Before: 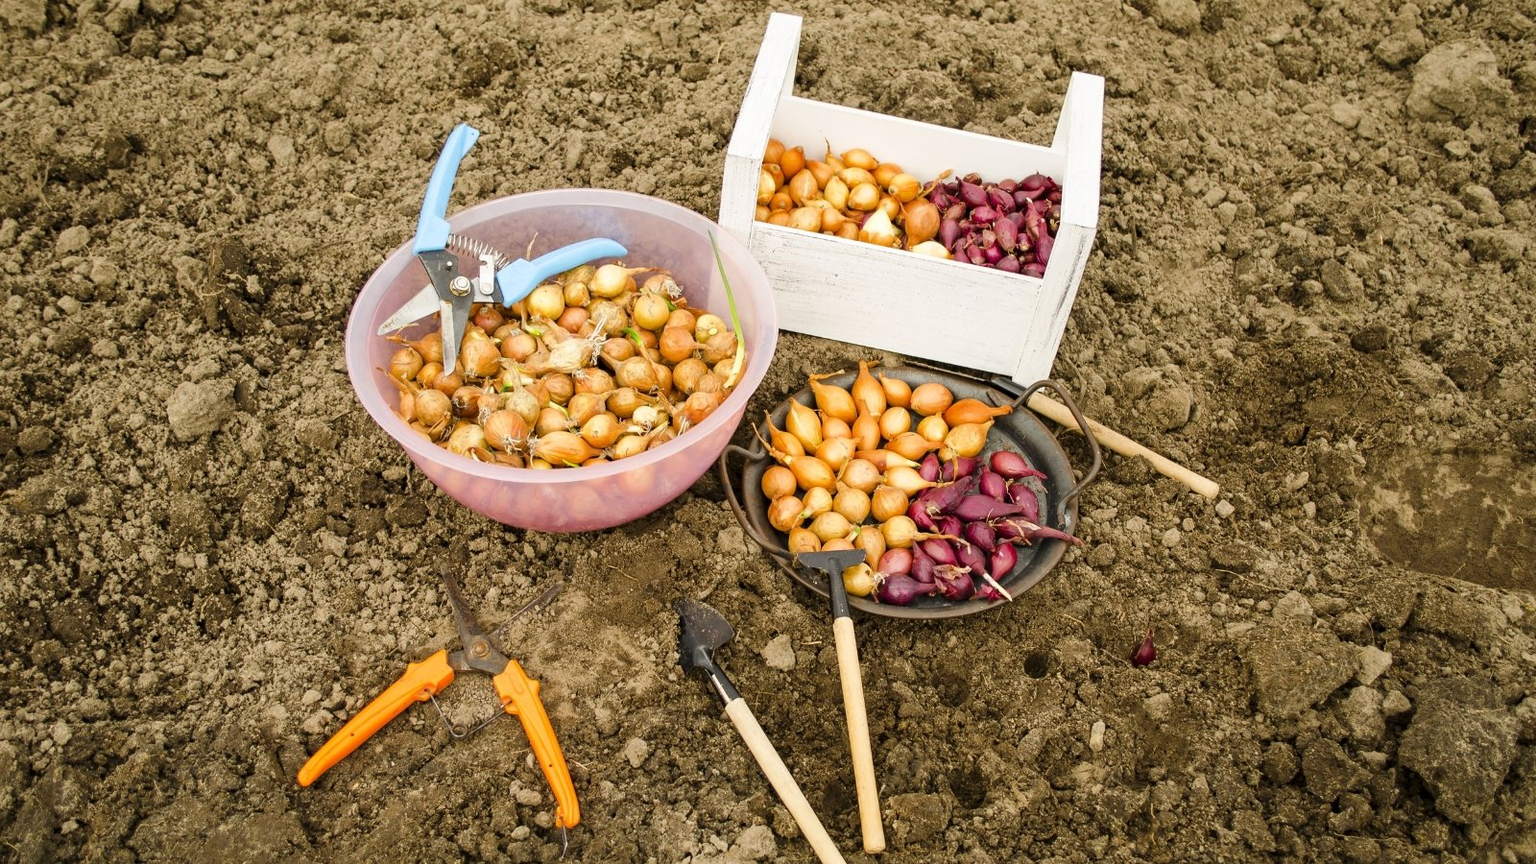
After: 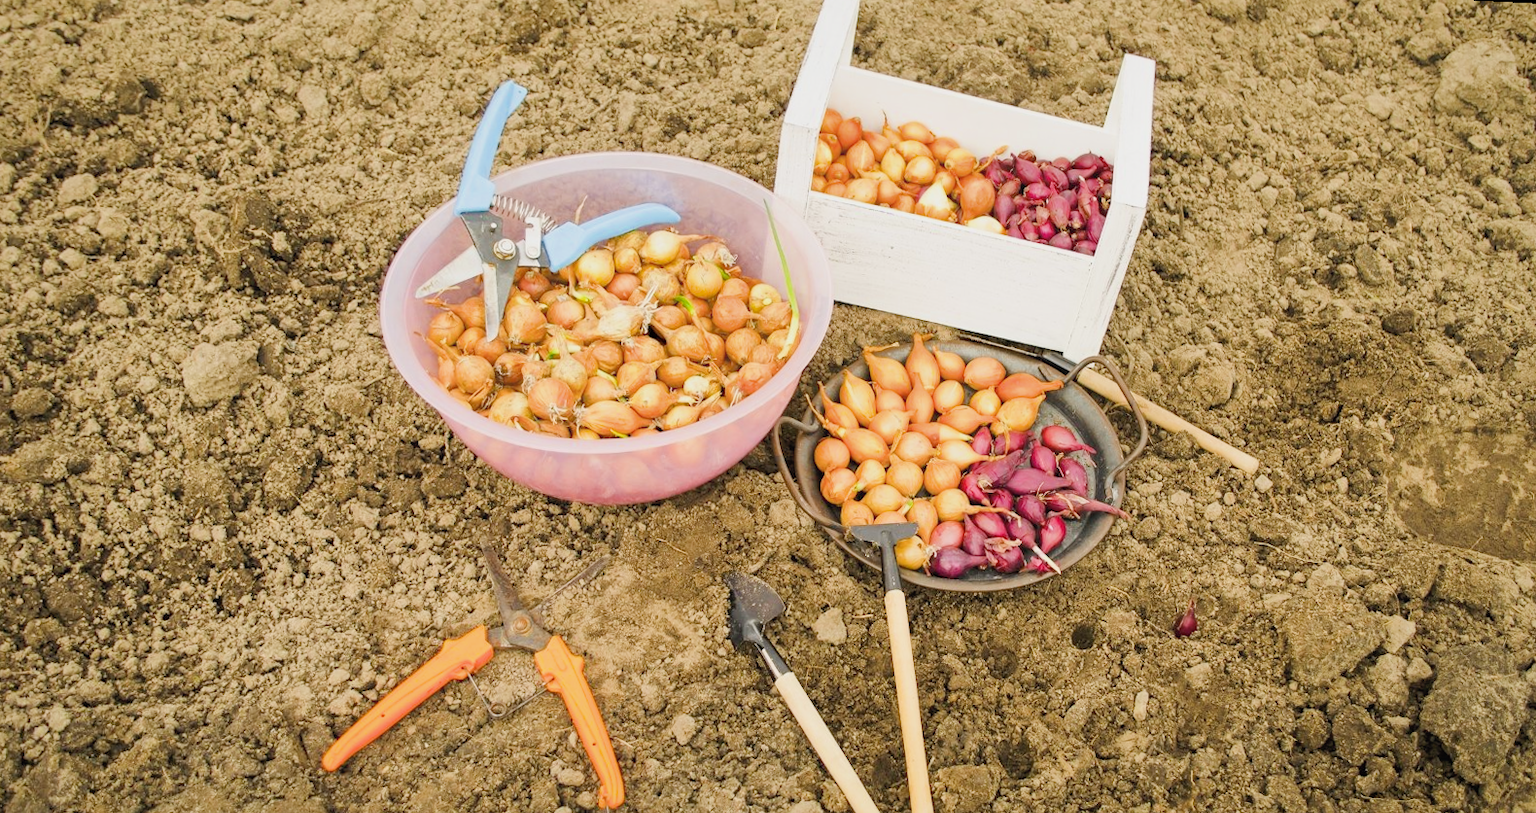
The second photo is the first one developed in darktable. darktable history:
contrast equalizer: y [[0.439, 0.44, 0.442, 0.457, 0.493, 0.498], [0.5 ×6], [0.5 ×6], [0 ×6], [0 ×6]], mix 0.59
filmic rgb: black relative exposure -7.65 EV, white relative exposure 4.56 EV, hardness 3.61
shadows and highlights: on, module defaults
exposure: exposure 1.15 EV, compensate highlight preservation false
rotate and perspective: rotation 0.679°, lens shift (horizontal) 0.136, crop left 0.009, crop right 0.991, crop top 0.078, crop bottom 0.95
